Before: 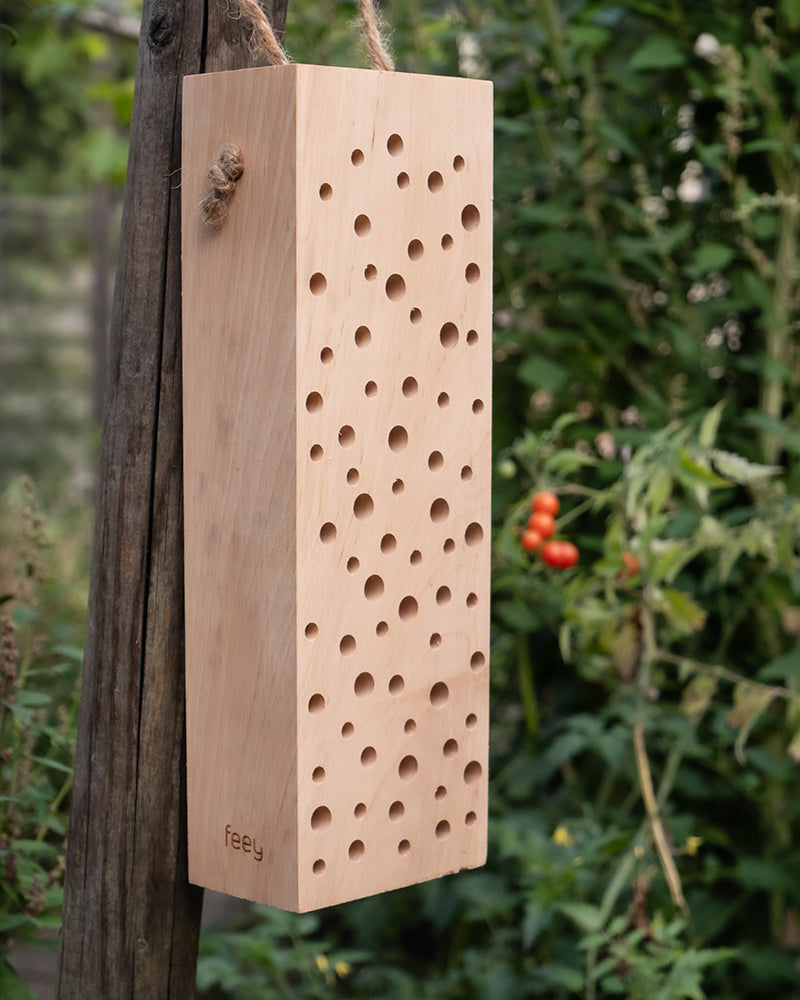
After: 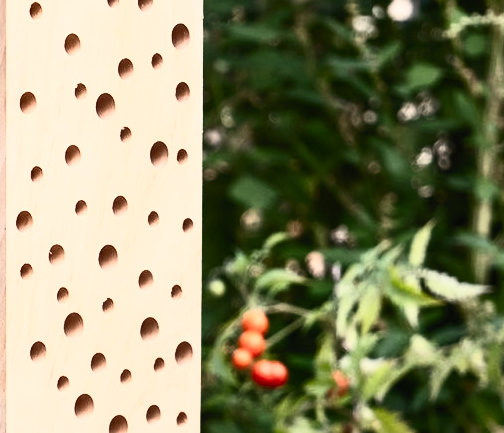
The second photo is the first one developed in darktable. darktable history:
crop: left 36.256%, top 18.158%, right 0.648%, bottom 38.503%
contrast brightness saturation: contrast 0.637, brightness 0.352, saturation 0.145
